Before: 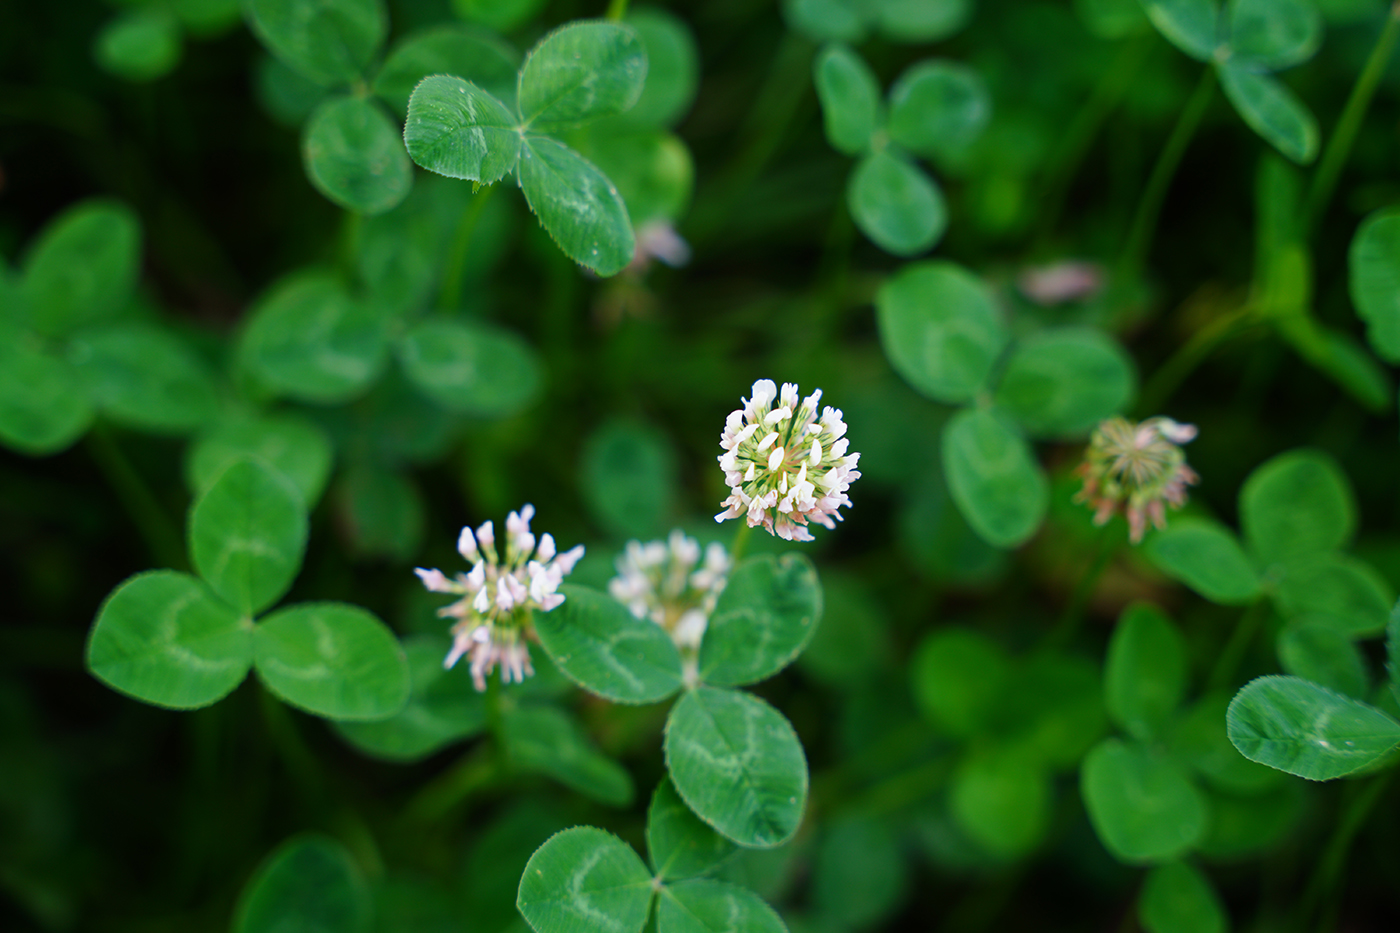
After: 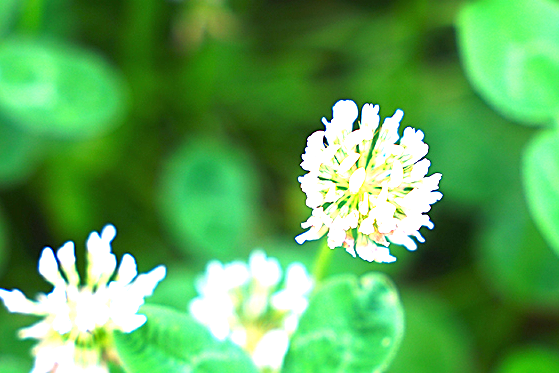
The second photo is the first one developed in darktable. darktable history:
exposure: black level correction 0, exposure 1 EV, compensate exposure bias true, compensate highlight preservation false
sharpen: on, module defaults
crop: left 30%, top 30%, right 30%, bottom 30%
white balance: red 0.974, blue 1.044
